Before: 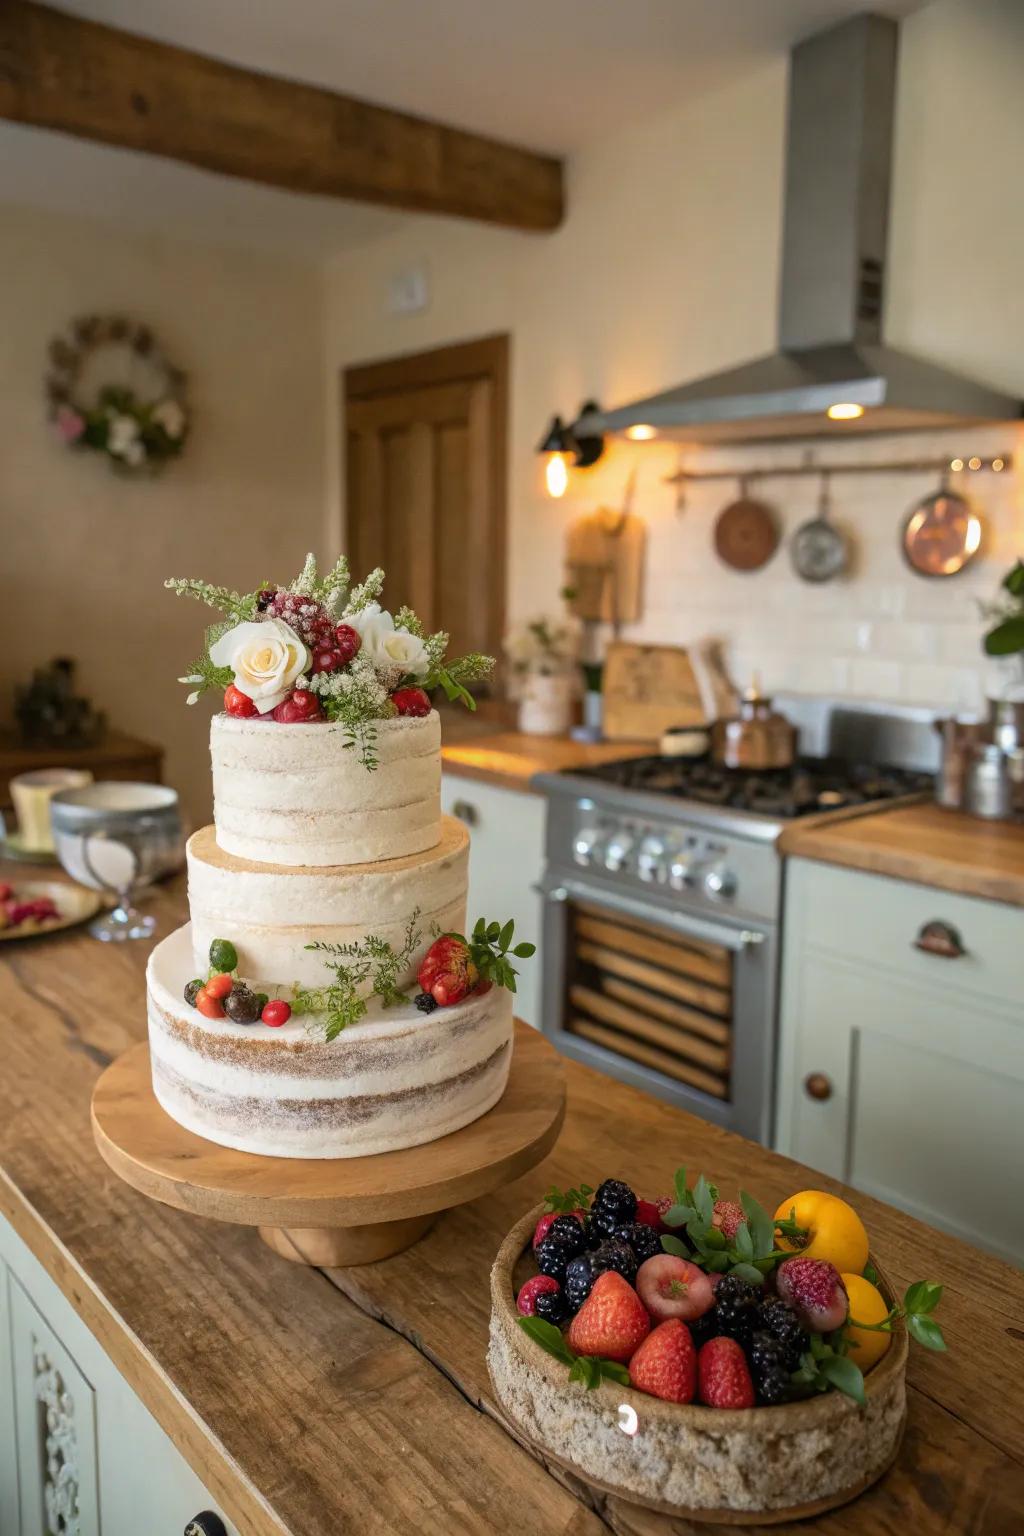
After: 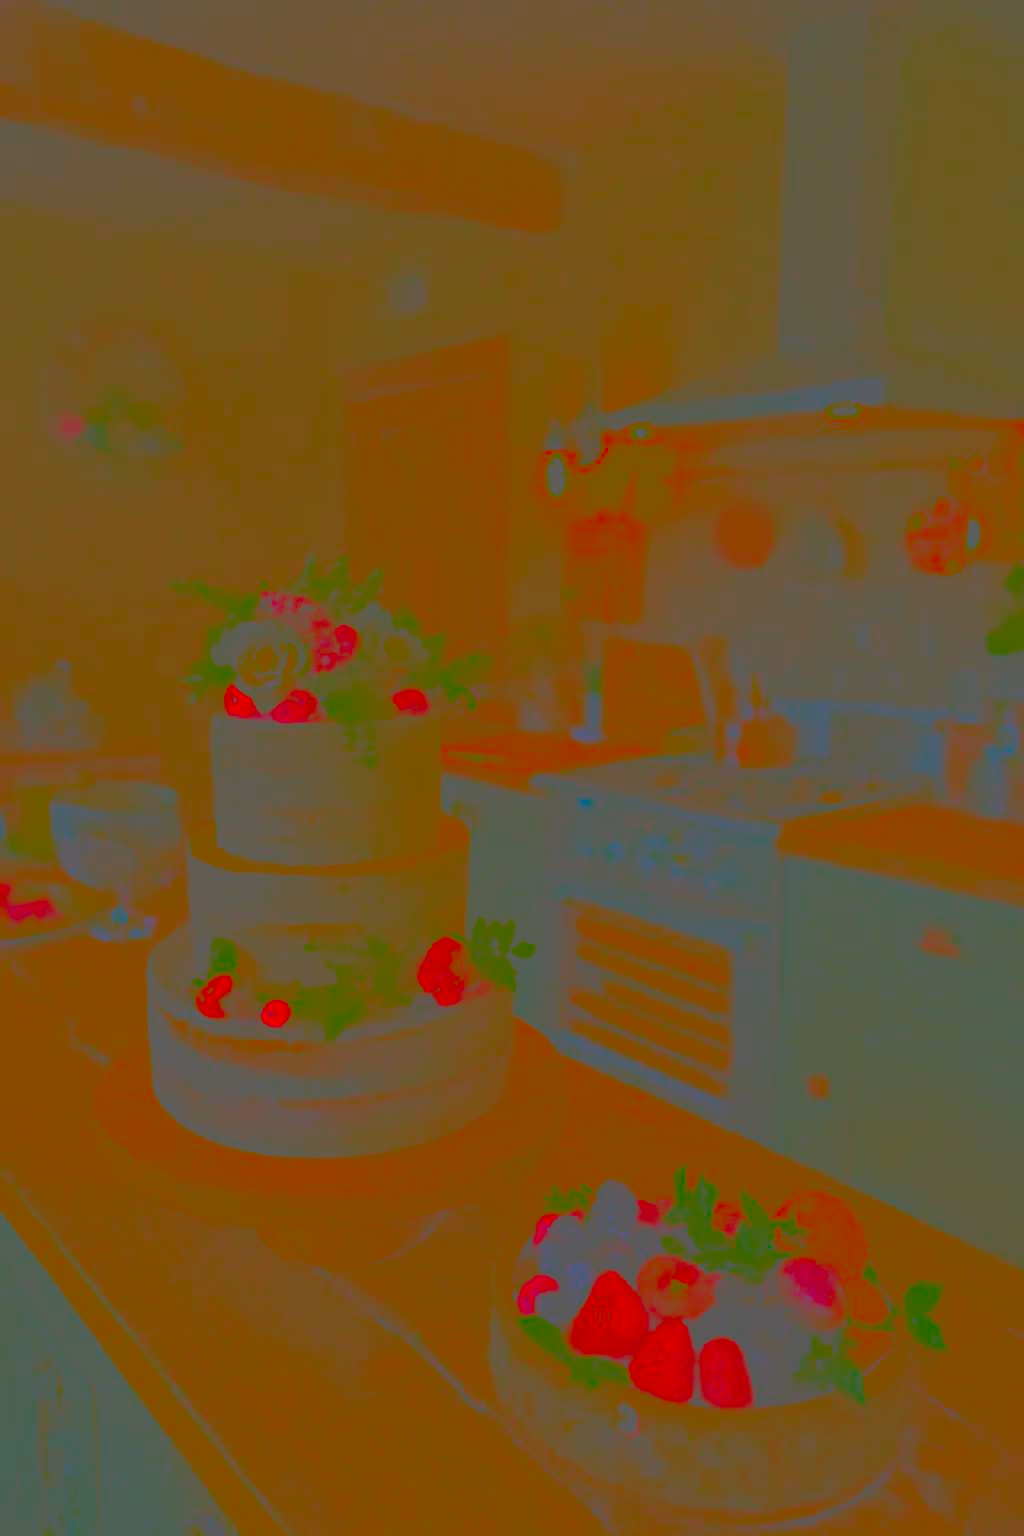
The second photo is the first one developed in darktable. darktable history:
tone curve: curves: ch0 [(0, 0) (0.058, 0.037) (0.214, 0.183) (0.304, 0.288) (0.561, 0.554) (0.687, 0.677) (0.768, 0.768) (0.858, 0.861) (0.987, 0.945)]; ch1 [(0, 0) (0.172, 0.123) (0.312, 0.296) (0.432, 0.448) (0.471, 0.469) (0.502, 0.5) (0.521, 0.505) (0.565, 0.569) (0.663, 0.663) (0.703, 0.721) (0.857, 0.917) (1, 1)]; ch2 [(0, 0) (0.411, 0.424) (0.485, 0.497) (0.502, 0.5) (0.517, 0.511) (0.556, 0.551) (0.626, 0.594) (0.709, 0.661) (1, 1)], preserve colors none
exposure: compensate highlight preservation false
contrast brightness saturation: contrast -0.983, brightness -0.173, saturation 0.757
